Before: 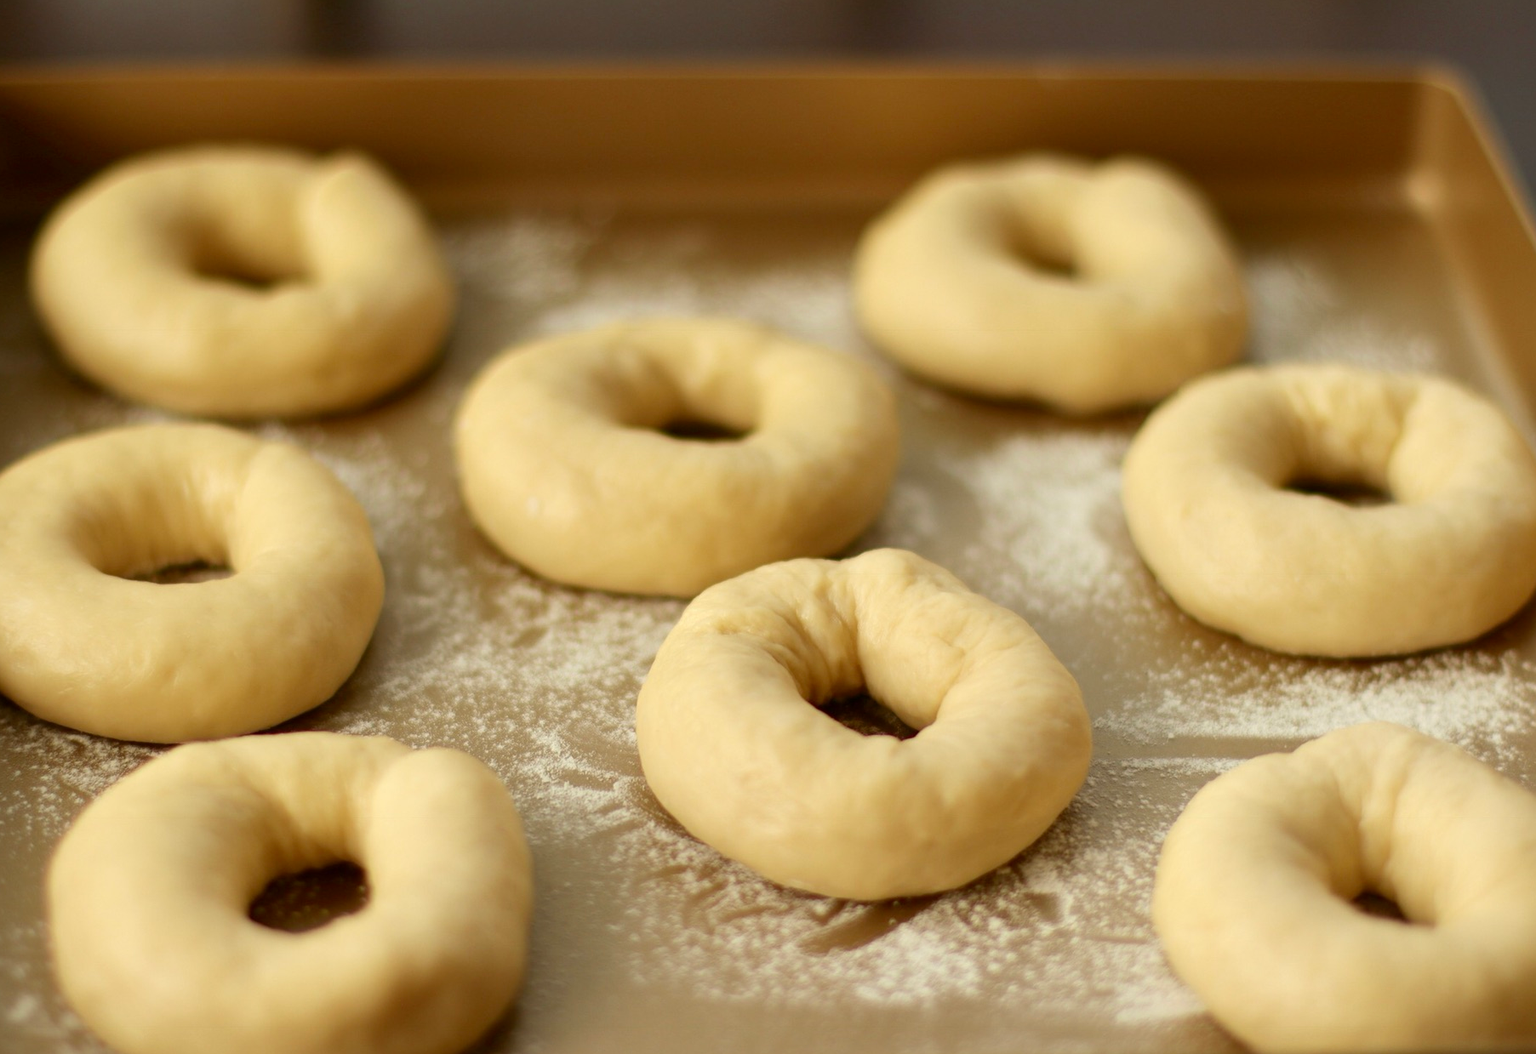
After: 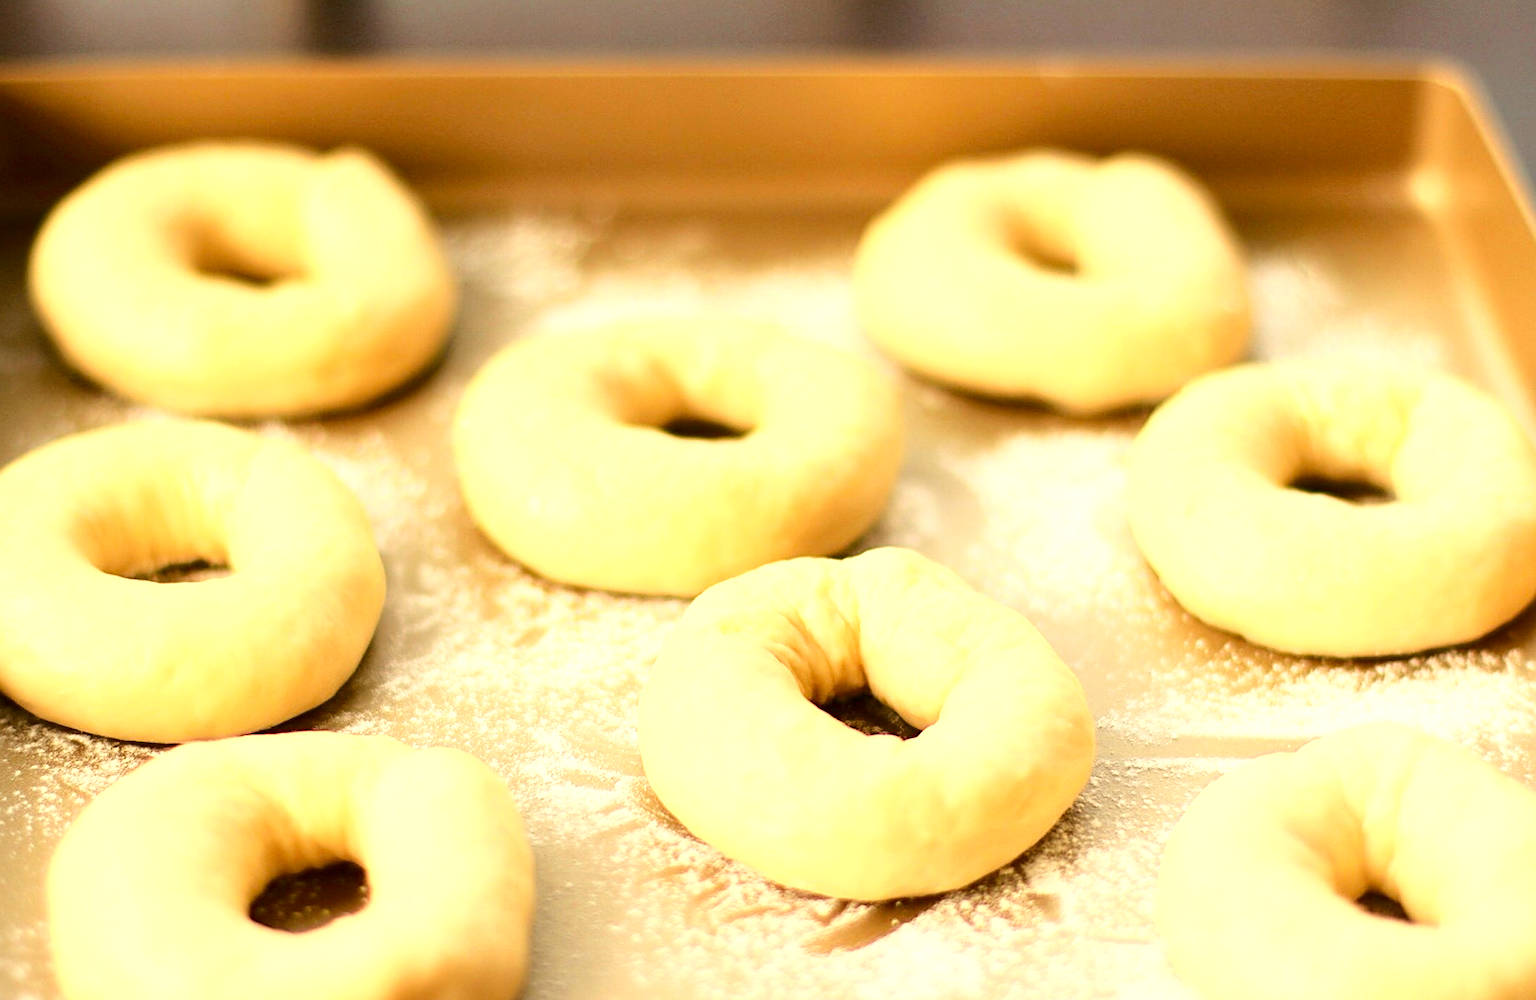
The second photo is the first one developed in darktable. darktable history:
crop: top 0.317%, right 0.263%, bottom 5.054%
base curve: curves: ch0 [(0, 0) (0.028, 0.03) (0.121, 0.232) (0.46, 0.748) (0.859, 0.968) (1, 1)], preserve colors average RGB
tone equalizer: on, module defaults
sharpen: on, module defaults
exposure: black level correction 0, exposure 0.934 EV, compensate highlight preservation false
